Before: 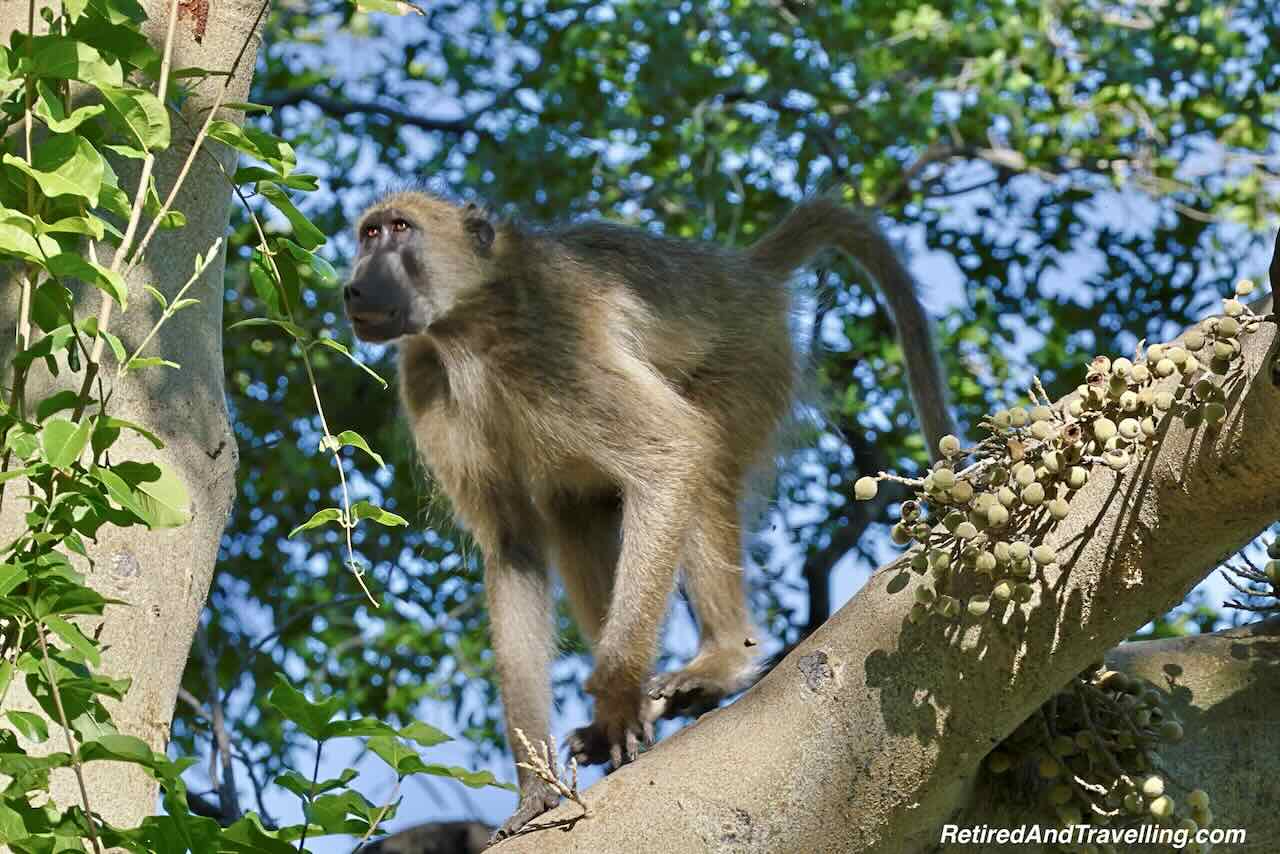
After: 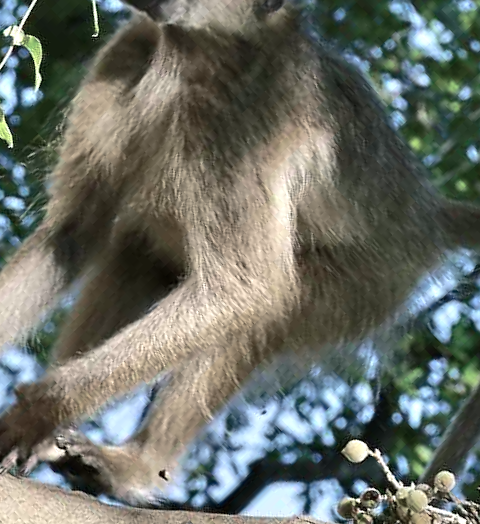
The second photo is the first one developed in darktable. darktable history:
crop and rotate: angle -45.95°, top 16.25%, right 0.969%, bottom 11.648%
color balance rgb: shadows lift › chroma 2.042%, shadows lift › hue 137.11°, linear chroma grading › global chroma 14.842%, perceptual saturation grading › global saturation -28.721%, perceptual saturation grading › highlights -20.67%, perceptual saturation grading › mid-tones -23.635%, perceptual saturation grading › shadows -23.146%, global vibrance 20%
tone equalizer: -8 EV -0.402 EV, -7 EV -0.378 EV, -6 EV -0.299 EV, -5 EV -0.261 EV, -3 EV 0.221 EV, -2 EV 0.348 EV, -1 EV 0.397 EV, +0 EV 0.405 EV, edges refinement/feathering 500, mask exposure compensation -1.57 EV, preserve details no
